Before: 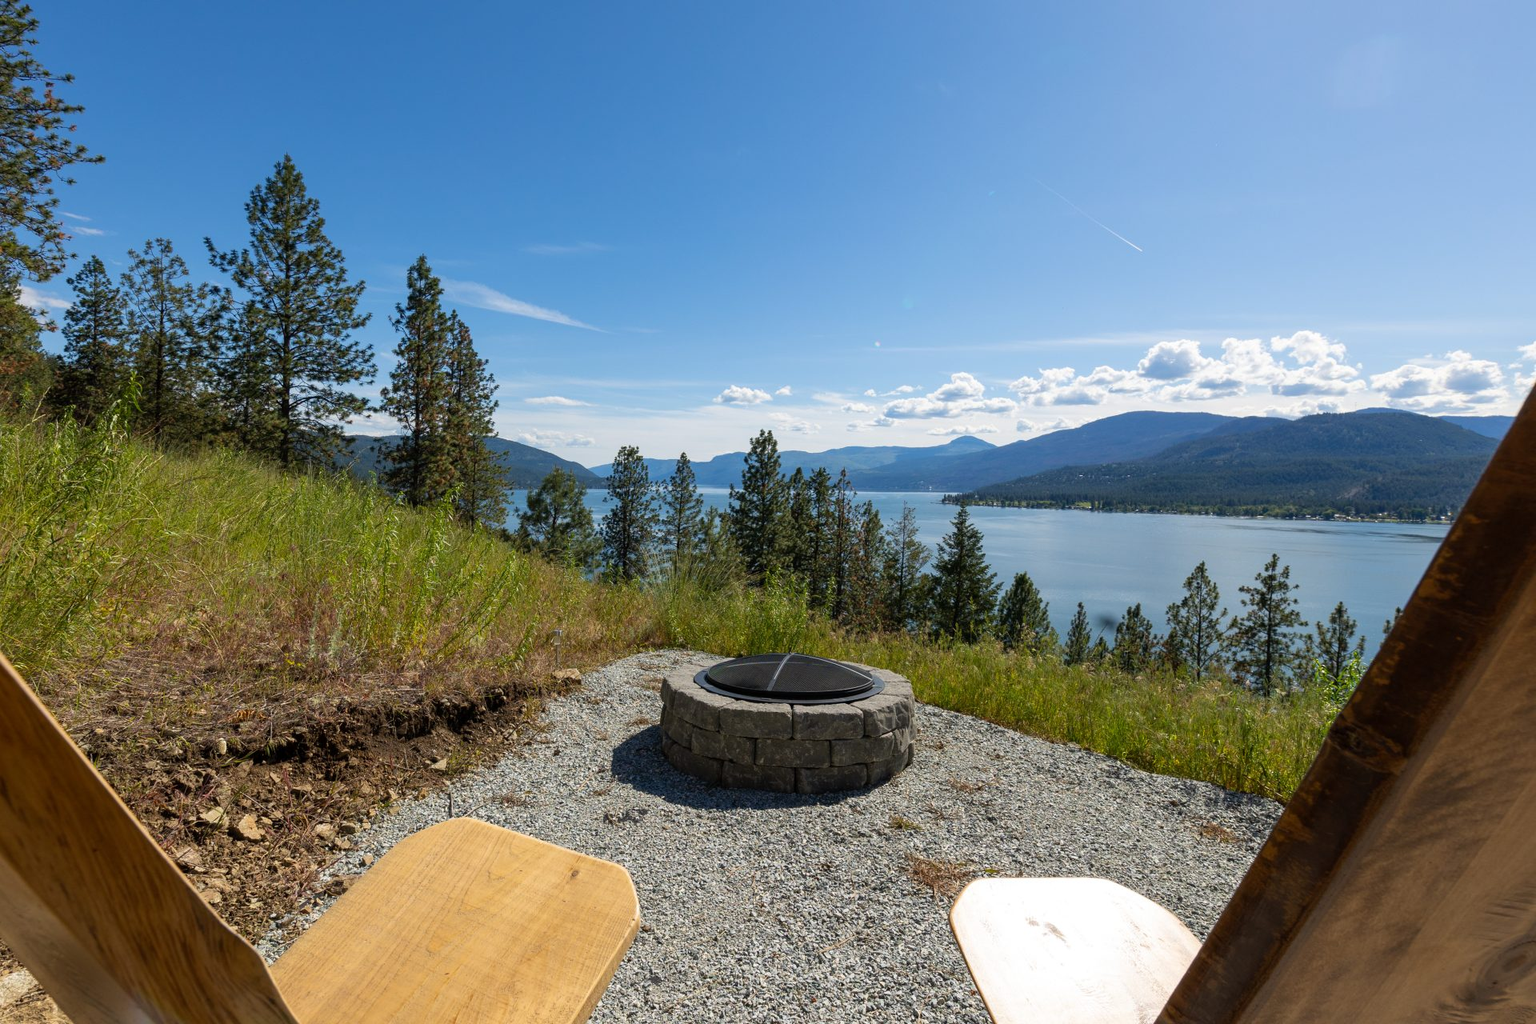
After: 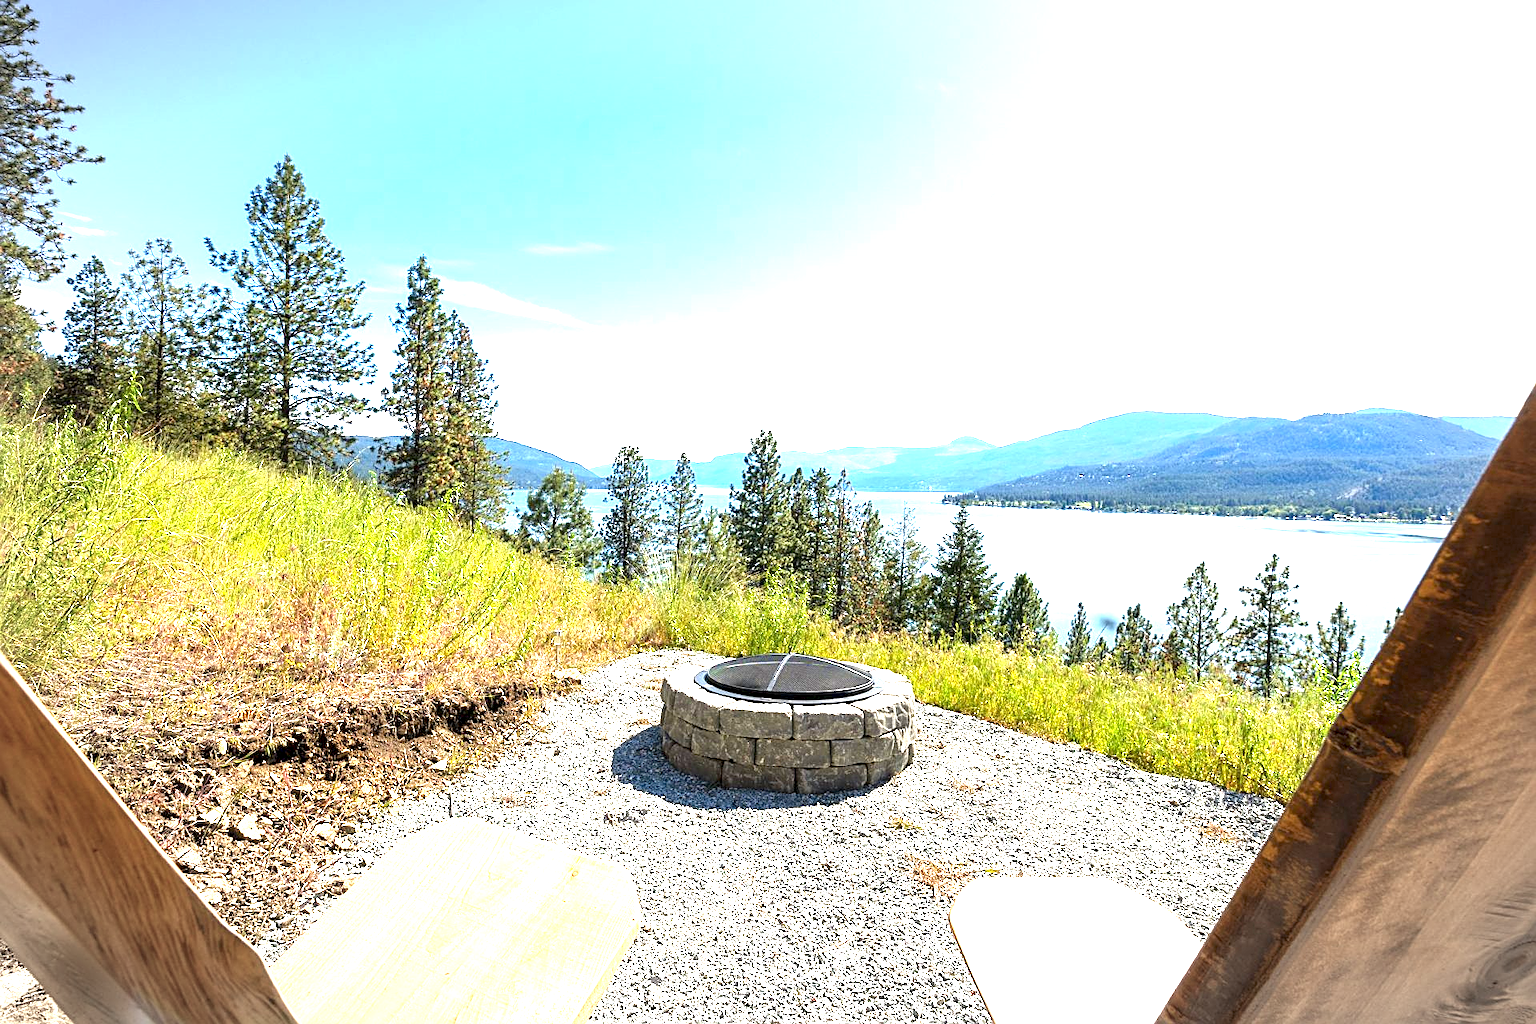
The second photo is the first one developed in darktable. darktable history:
sharpen: on, module defaults
exposure: black level correction 0.001, exposure 2.607 EV, compensate exposure bias true, compensate highlight preservation false
vignetting: automatic ratio true
